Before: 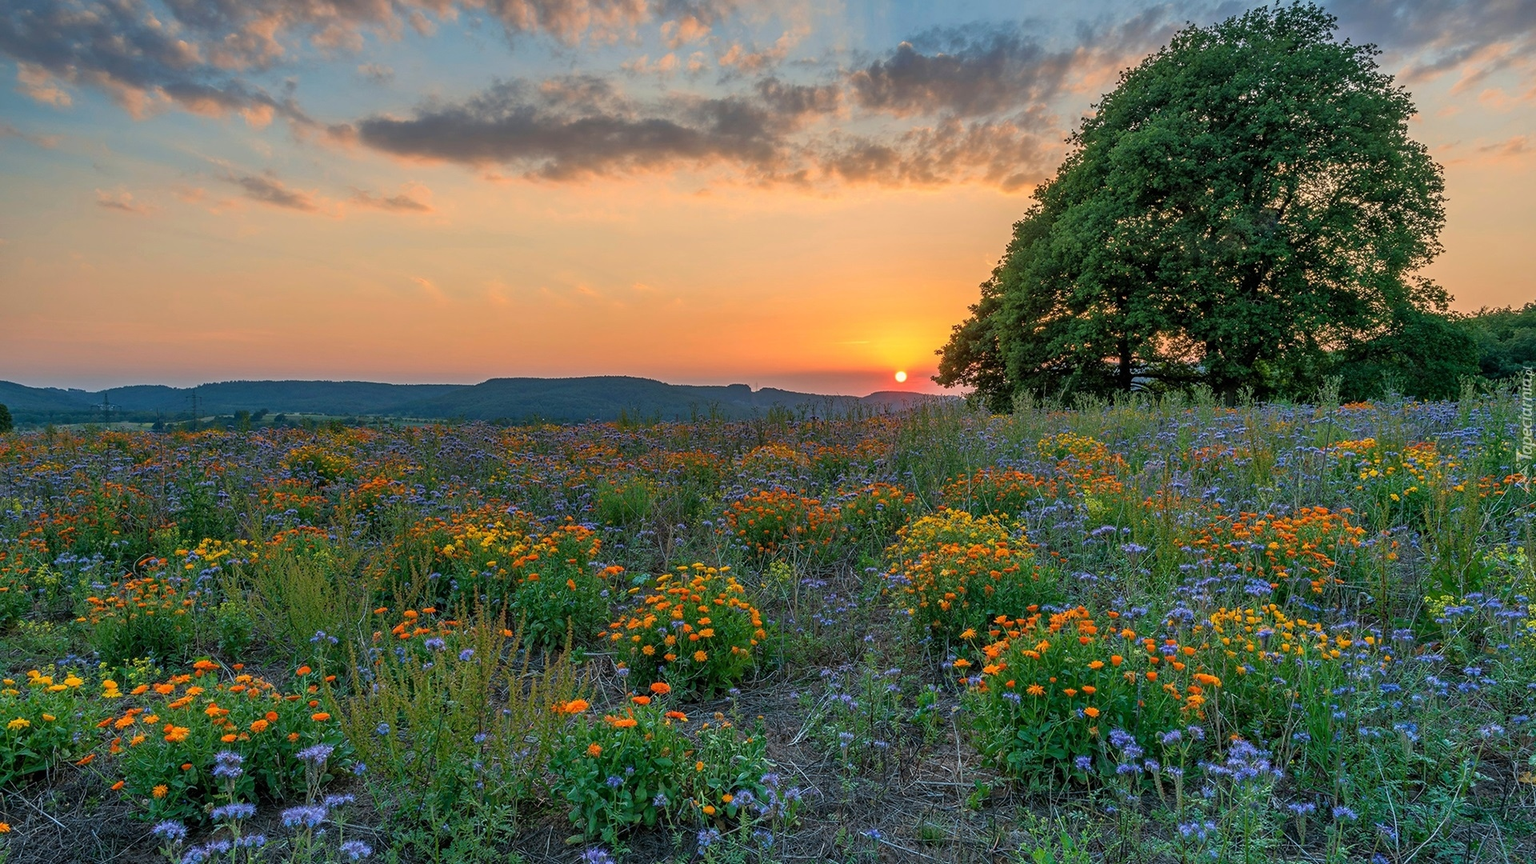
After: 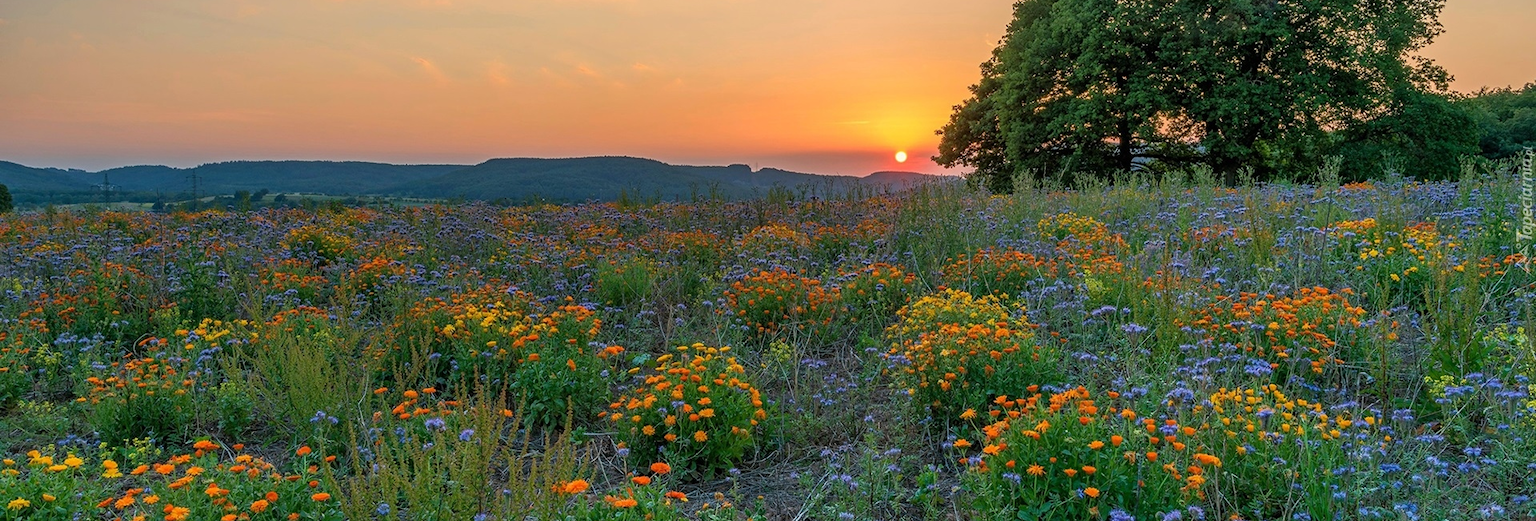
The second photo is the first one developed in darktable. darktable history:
crop and rotate: top 25.645%, bottom 13.924%
